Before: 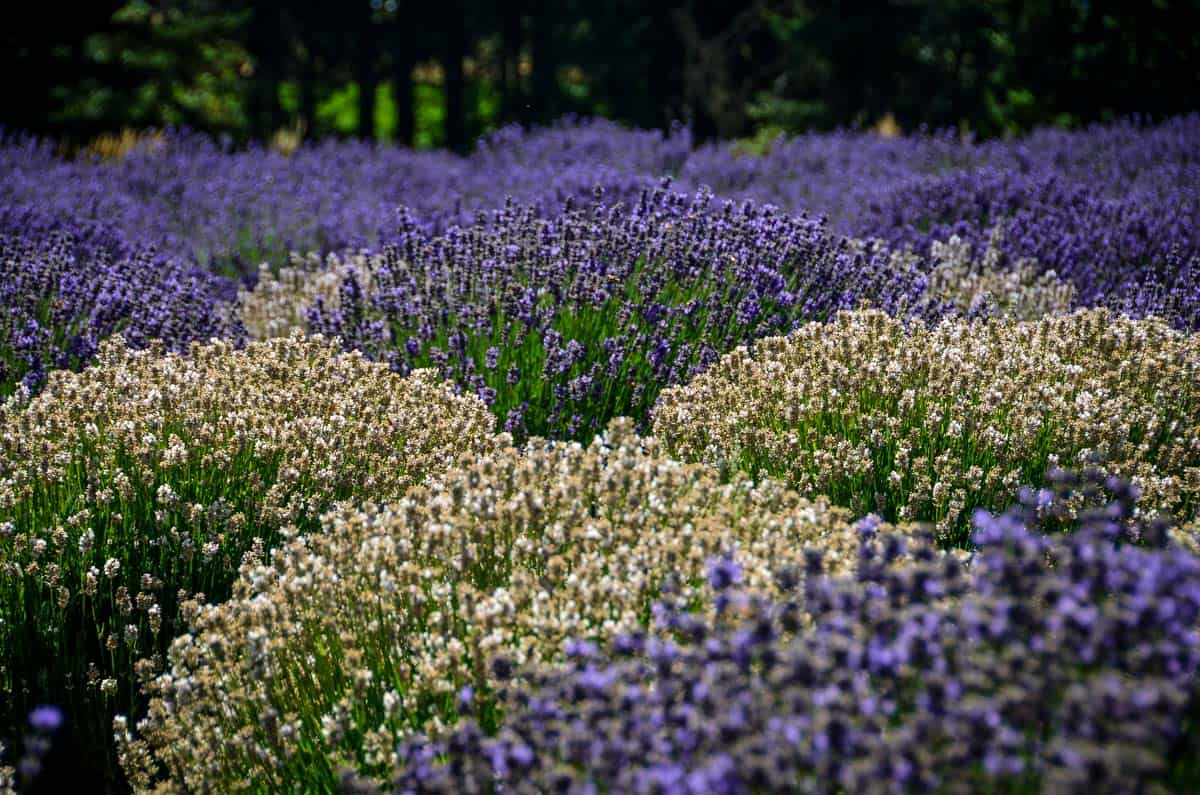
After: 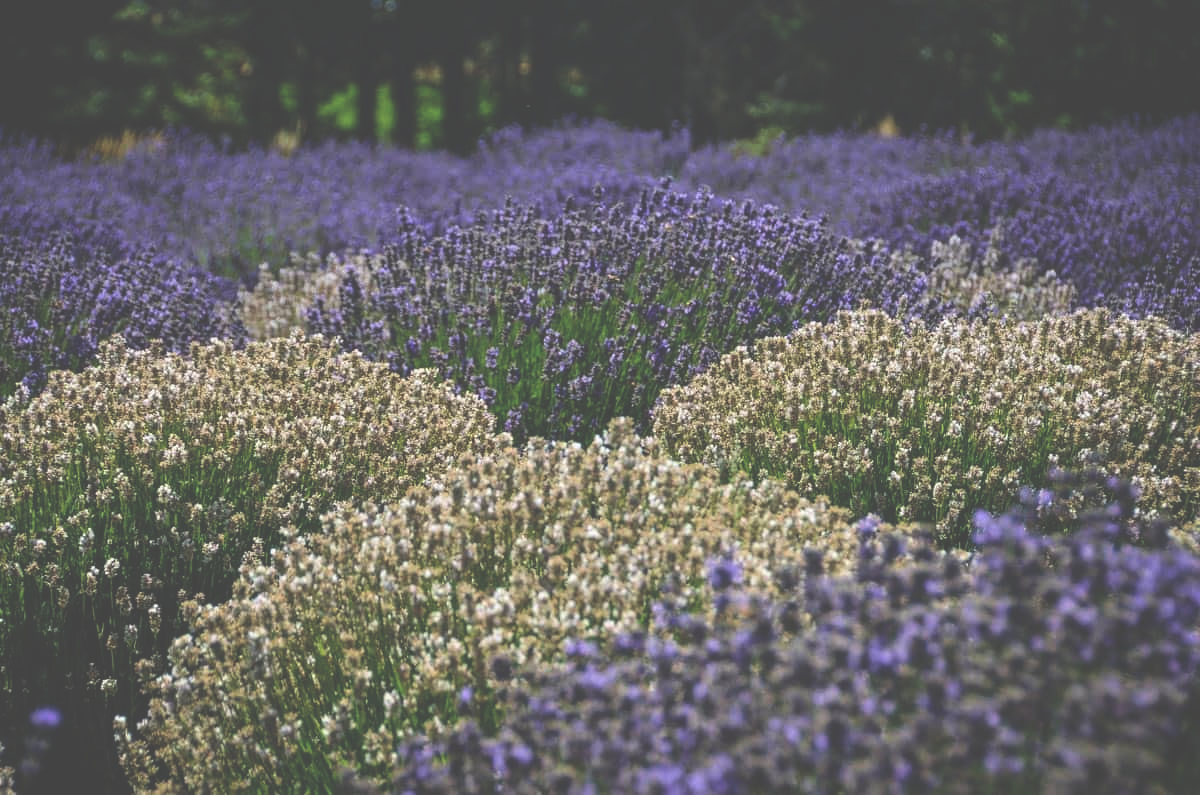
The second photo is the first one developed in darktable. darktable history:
contrast brightness saturation: saturation -0.065
exposure: black level correction -0.061, exposure -0.05 EV, compensate highlight preservation false
